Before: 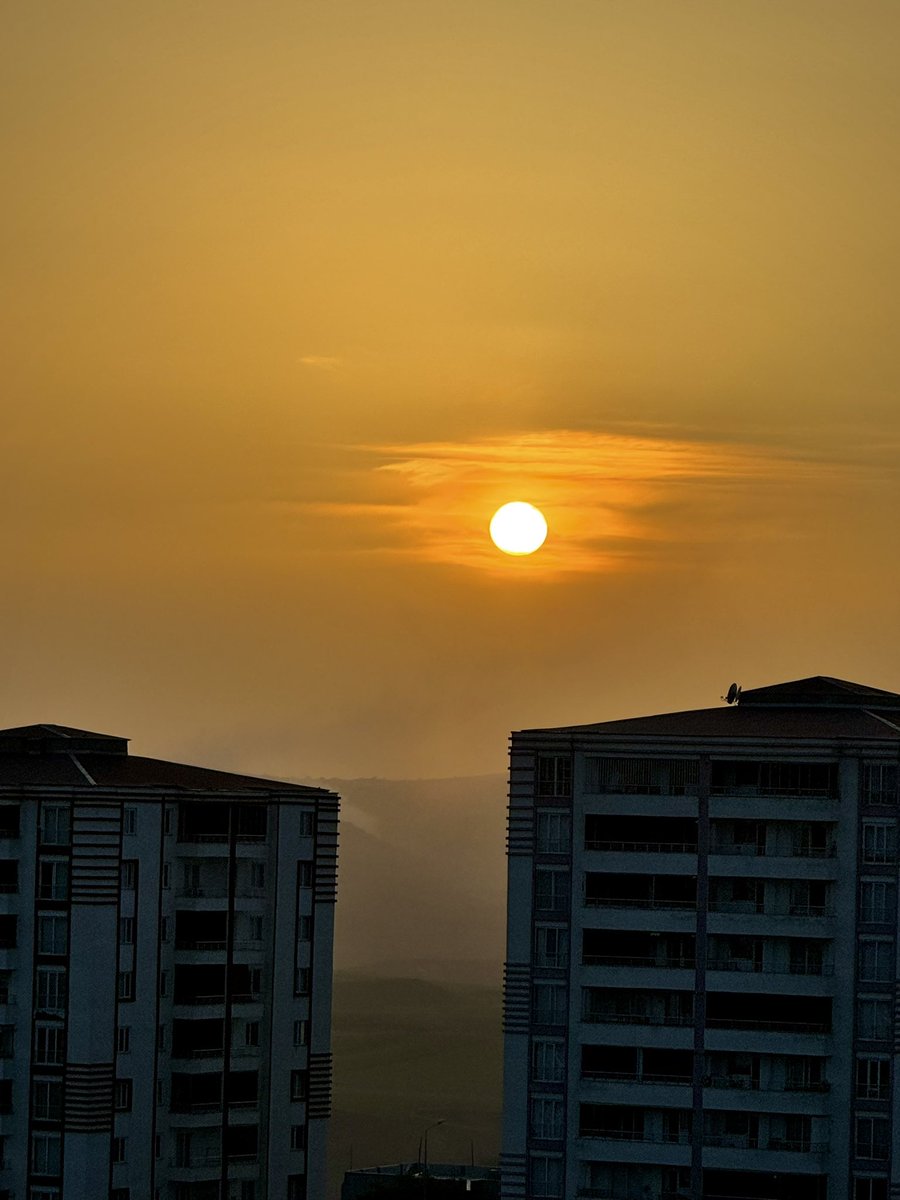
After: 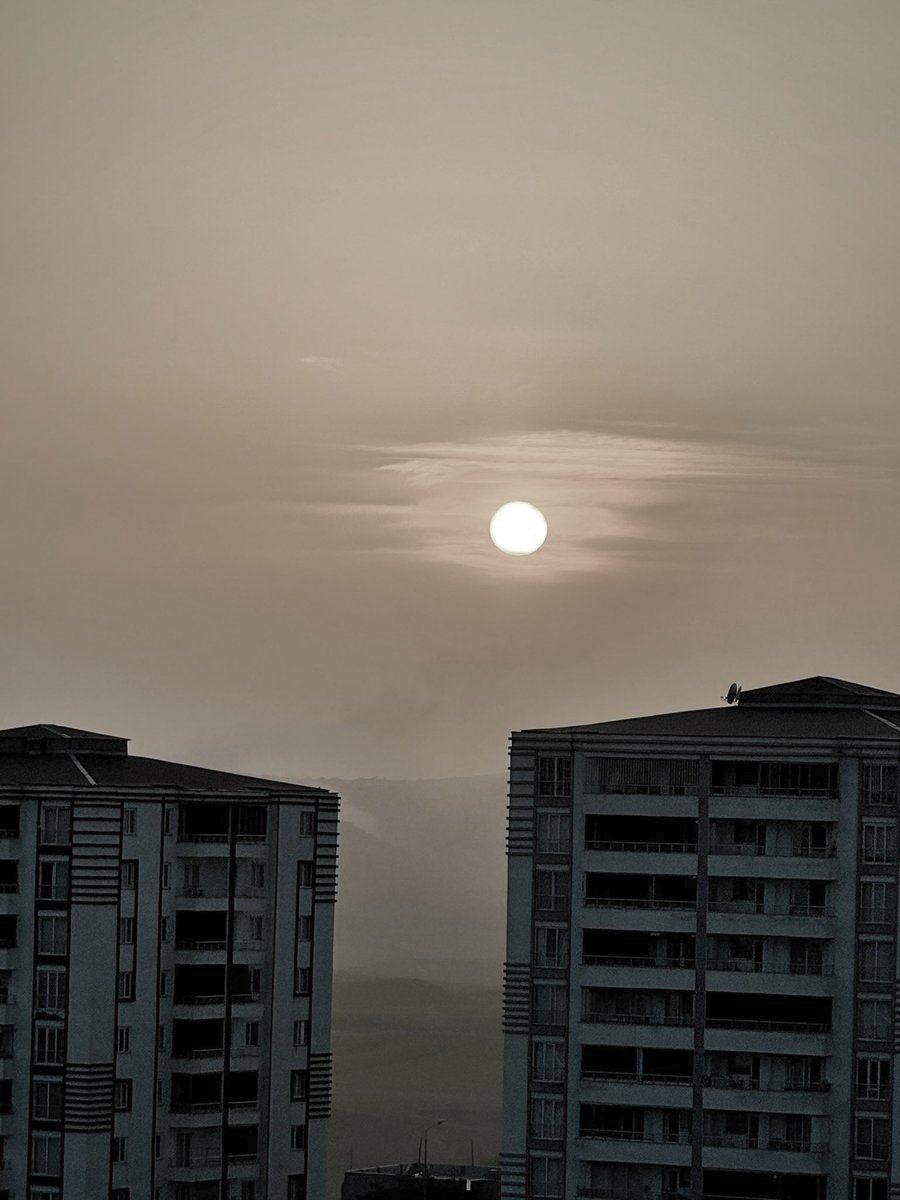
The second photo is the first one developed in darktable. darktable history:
color zones: curves: ch0 [(0, 0.487) (0.241, 0.395) (0.434, 0.373) (0.658, 0.412) (0.838, 0.487)]; ch1 [(0, 0) (0.053, 0.053) (0.211, 0.202) (0.579, 0.259) (0.781, 0.241)]
contrast brightness saturation: brightness 0.188, saturation -0.49
color balance rgb: shadows lift › chroma 1.041%, shadows lift › hue 214.47°, perceptual saturation grading › global saturation 20%, perceptual saturation grading › highlights -49.747%, perceptual saturation grading › shadows 24.353%, global vibrance 20%
